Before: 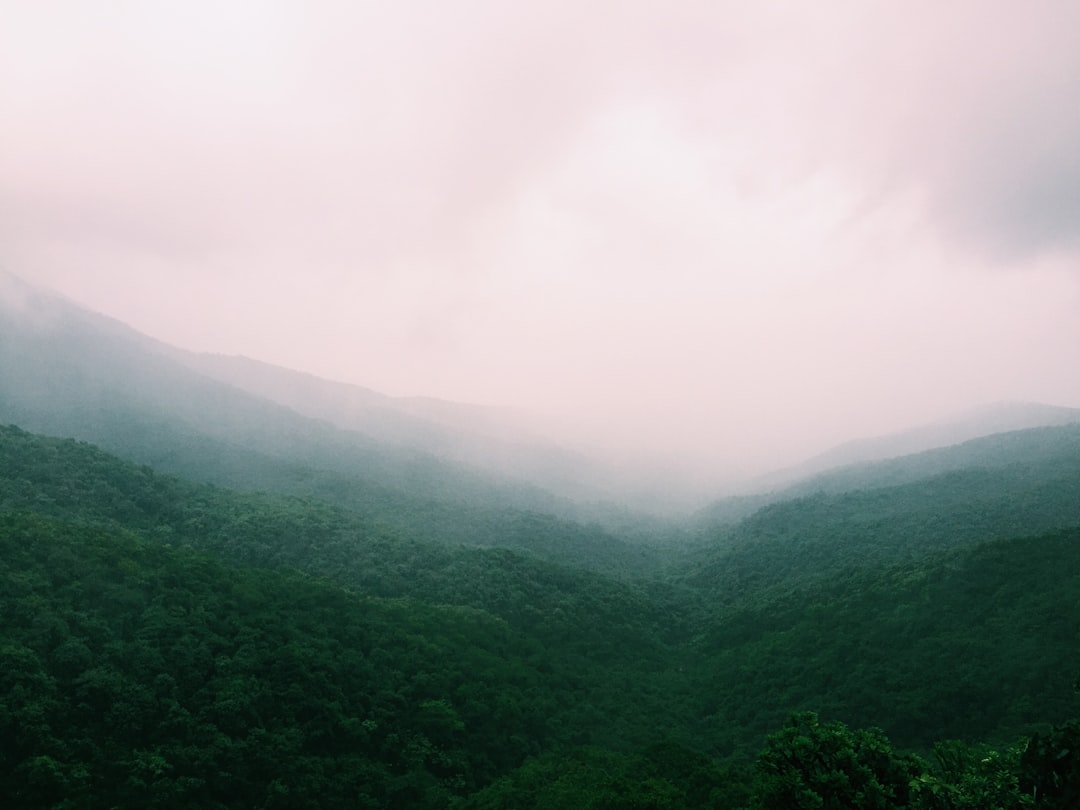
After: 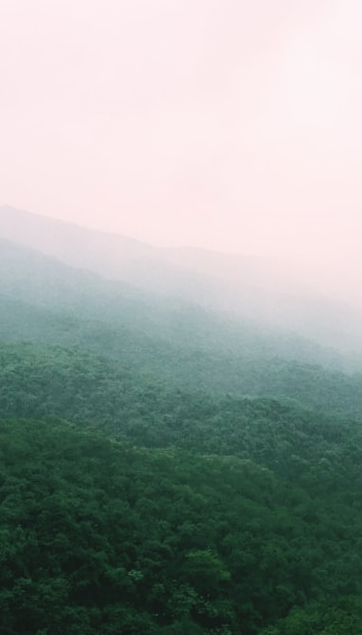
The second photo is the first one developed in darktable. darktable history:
crop and rotate: left 21.77%, top 18.528%, right 44.676%, bottom 2.997%
contrast brightness saturation: contrast 0.14, brightness 0.21
